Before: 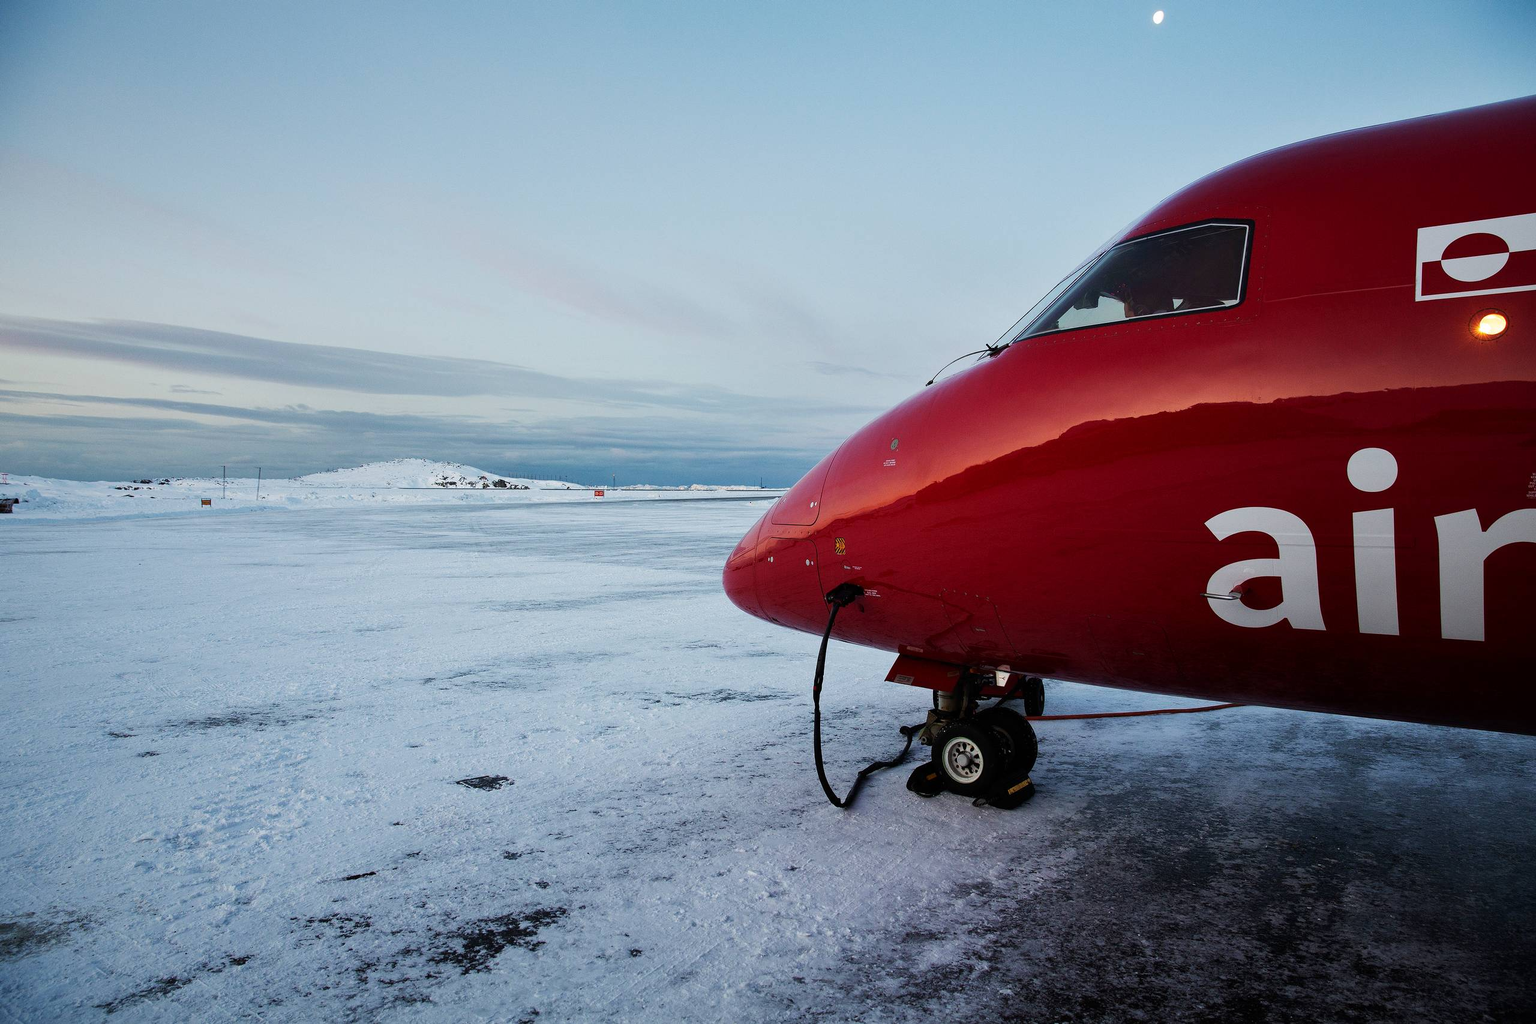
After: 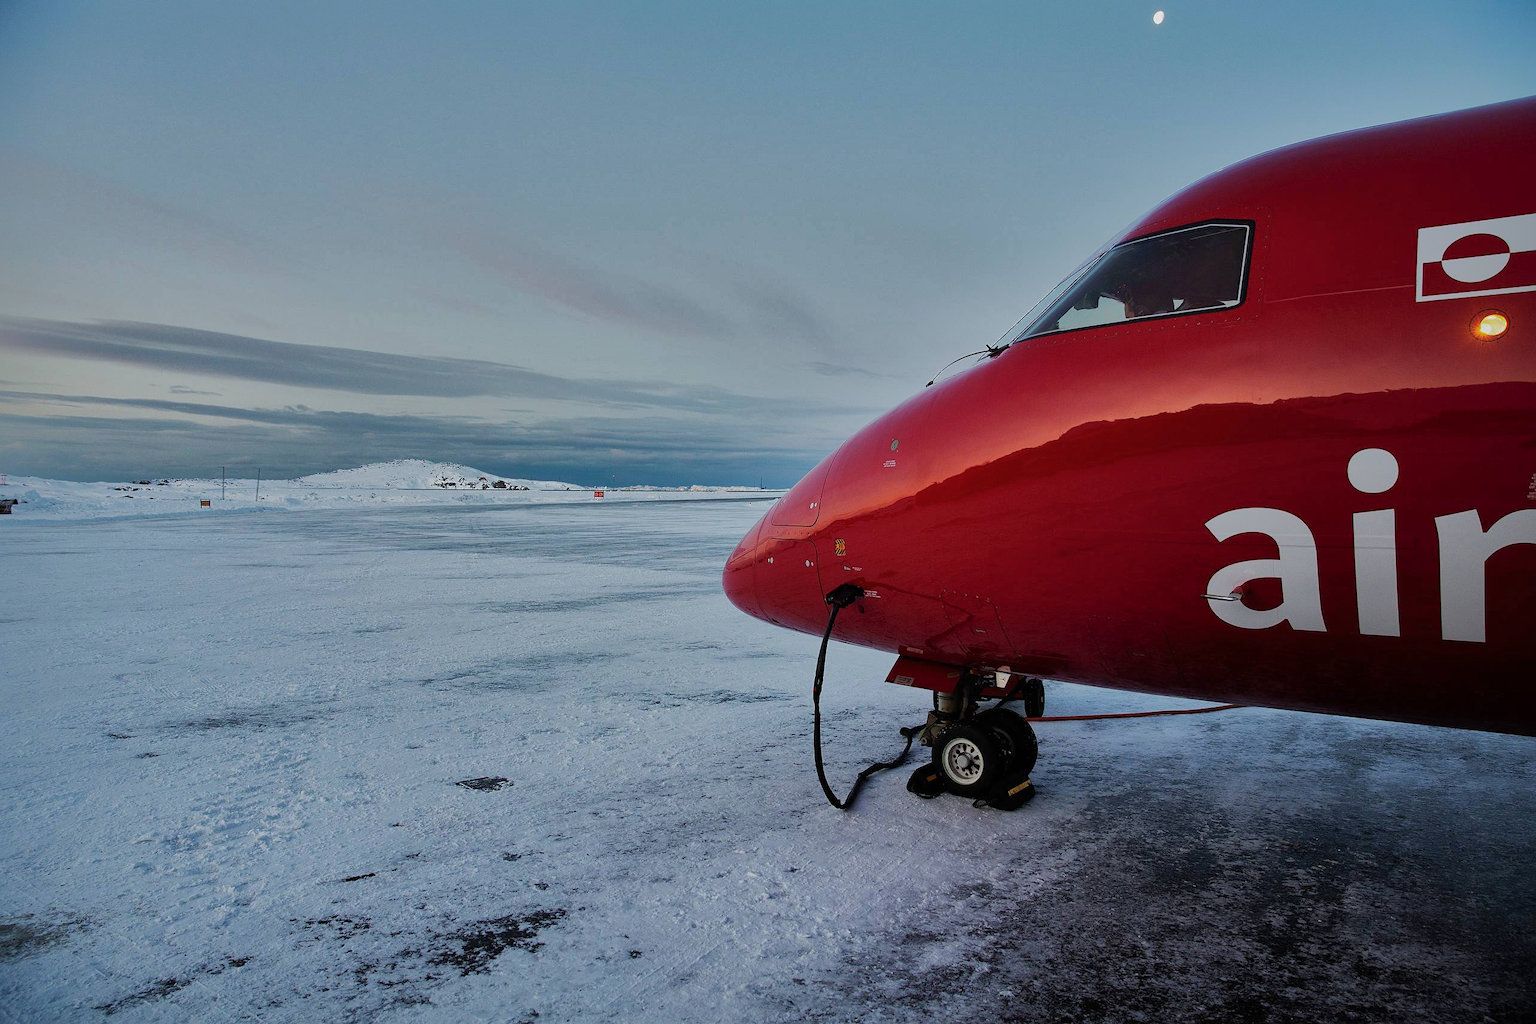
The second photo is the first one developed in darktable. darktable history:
shadows and highlights: shadows 37.88, highlights -74.7
exposure: exposure -0.145 EV, compensate exposure bias true, compensate highlight preservation false
crop and rotate: left 0.095%, bottom 0.012%
sharpen: amount 0.216
